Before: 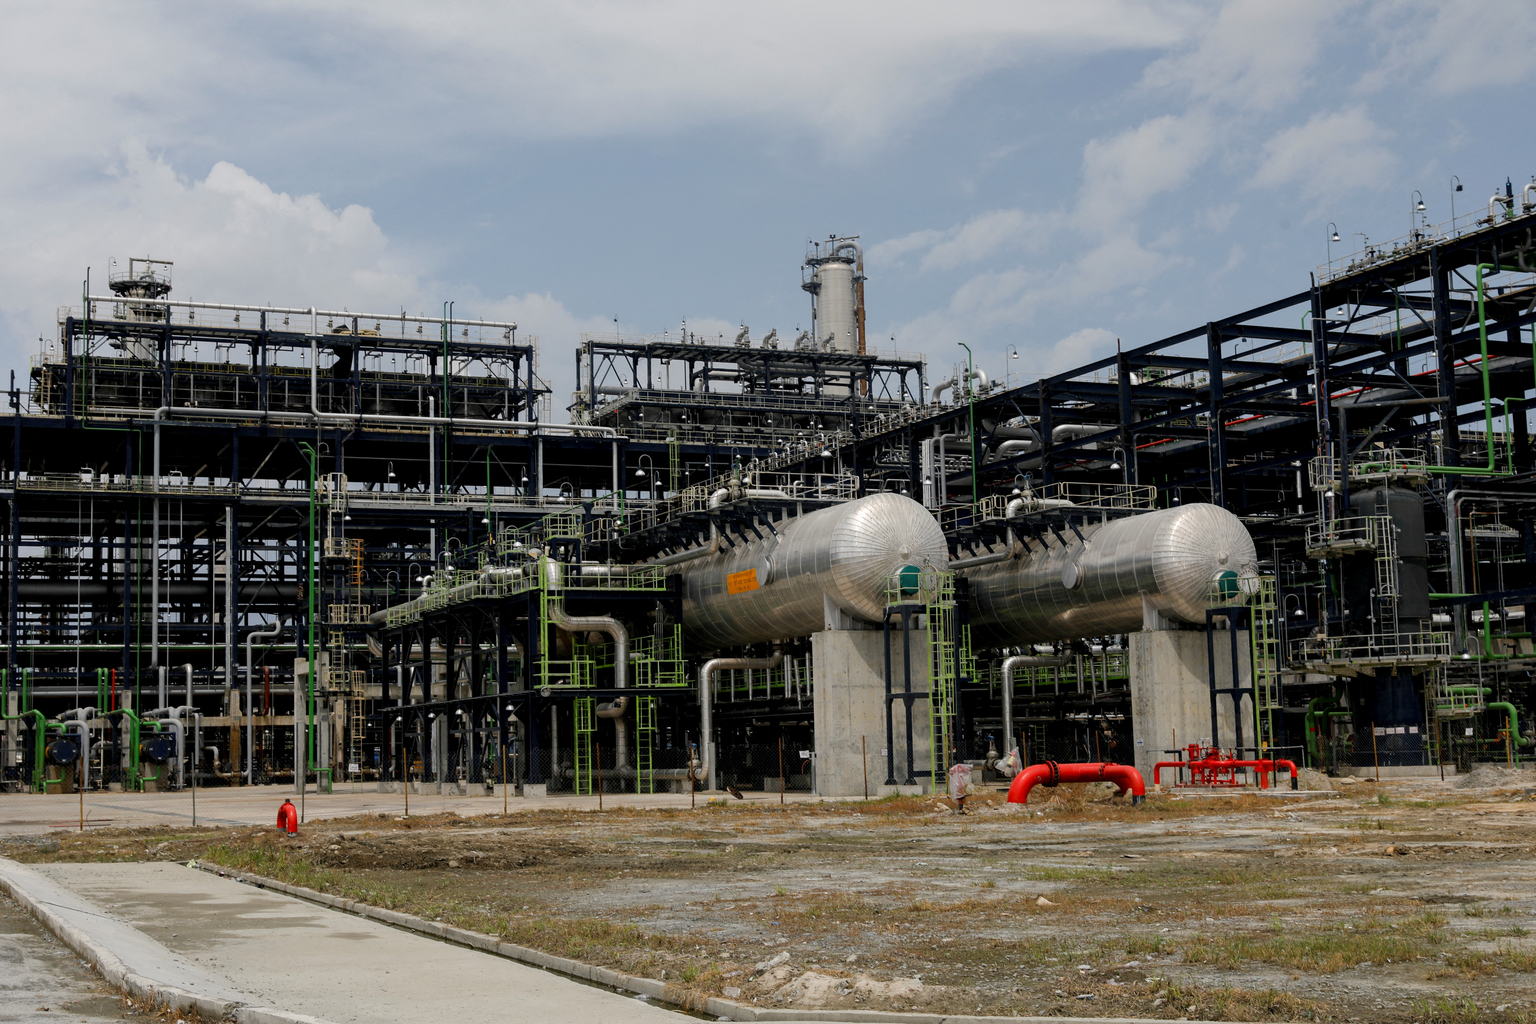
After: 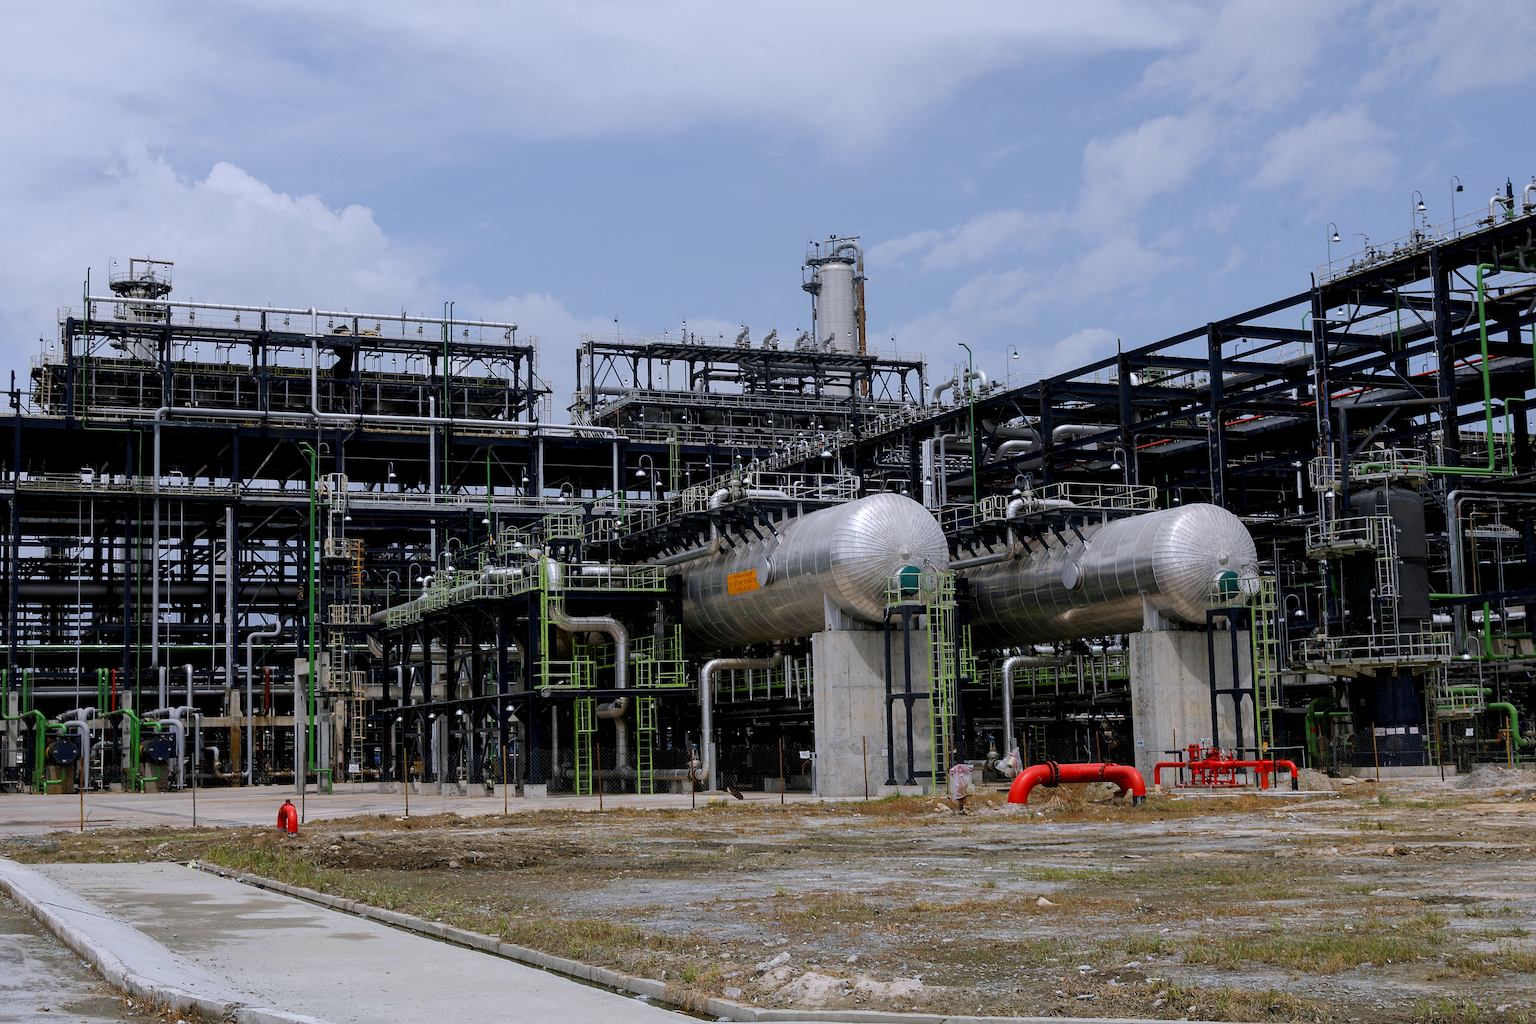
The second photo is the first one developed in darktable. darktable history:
white balance: red 0.967, blue 1.119, emerald 0.756
sharpen: on, module defaults
